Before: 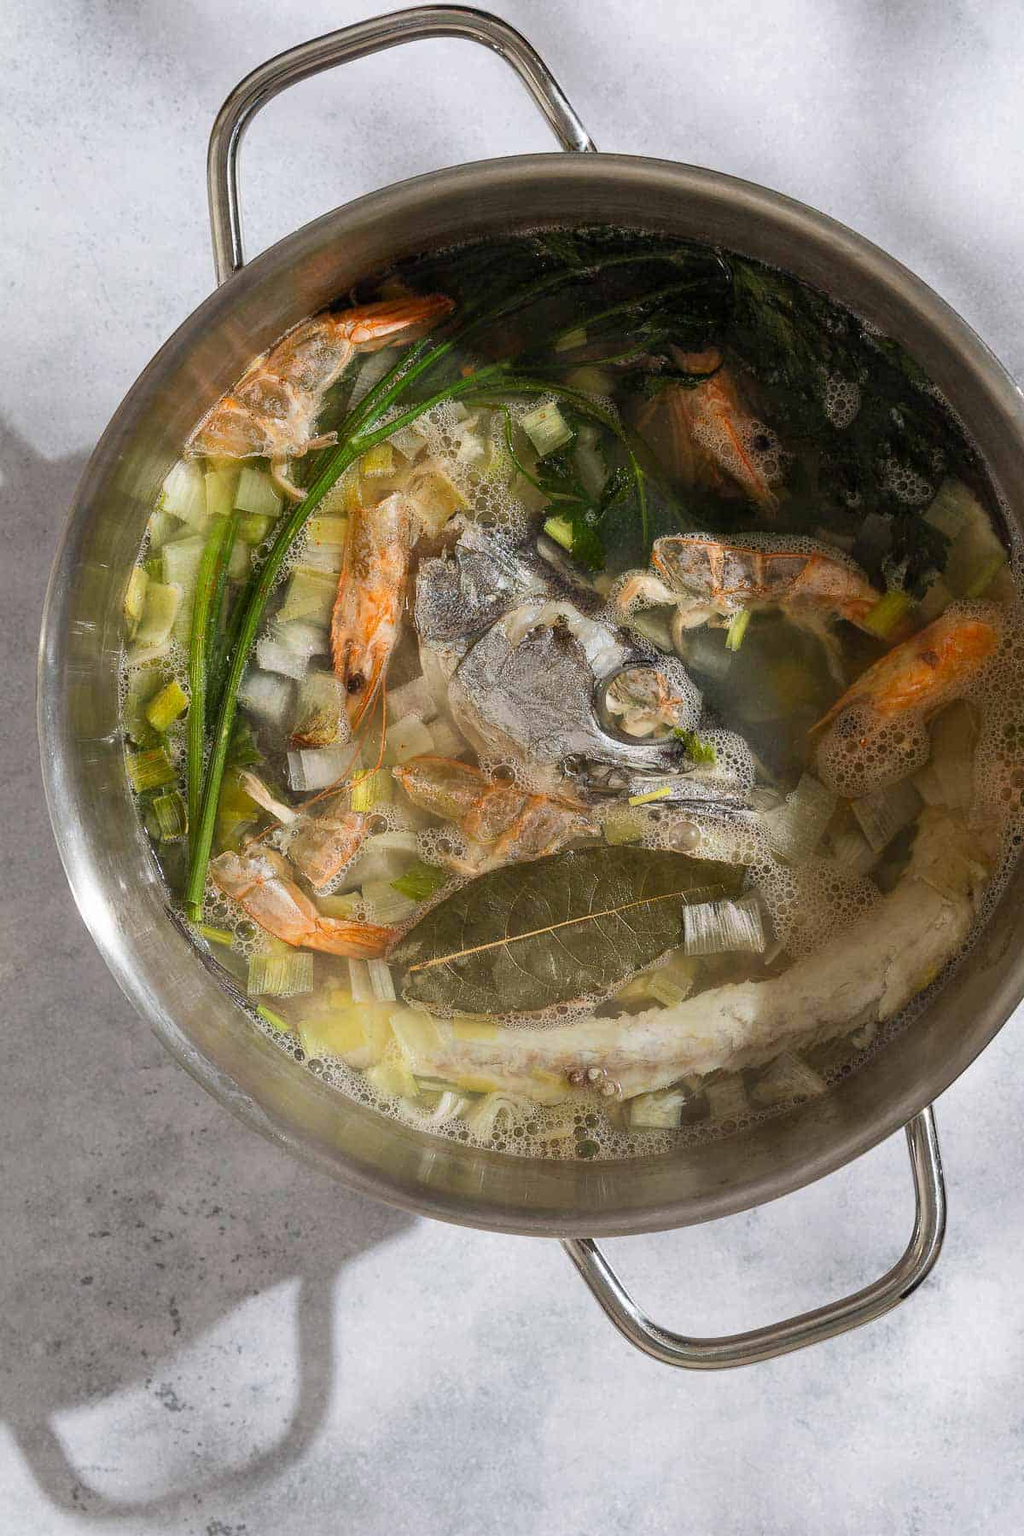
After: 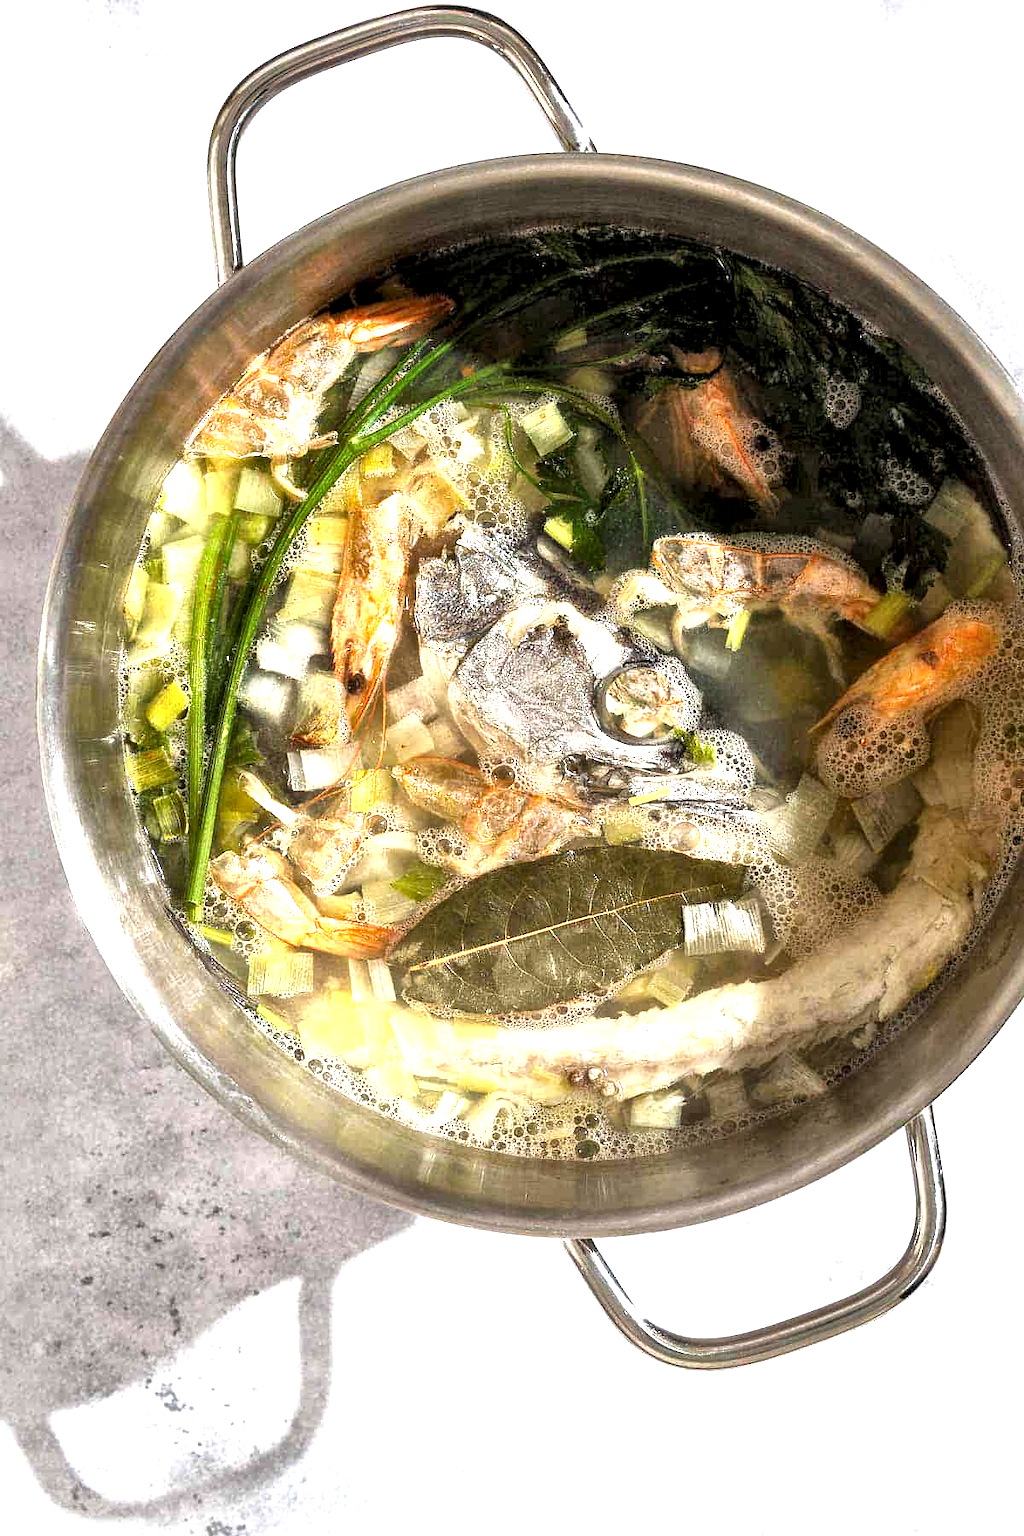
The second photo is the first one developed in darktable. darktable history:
exposure: black level correction 0.001, exposure 1.045 EV
local contrast: mode bilateral grid, contrast 25, coarseness 60, detail 151%, midtone range 0.2
levels: levels [0.062, 0.494, 0.925]
